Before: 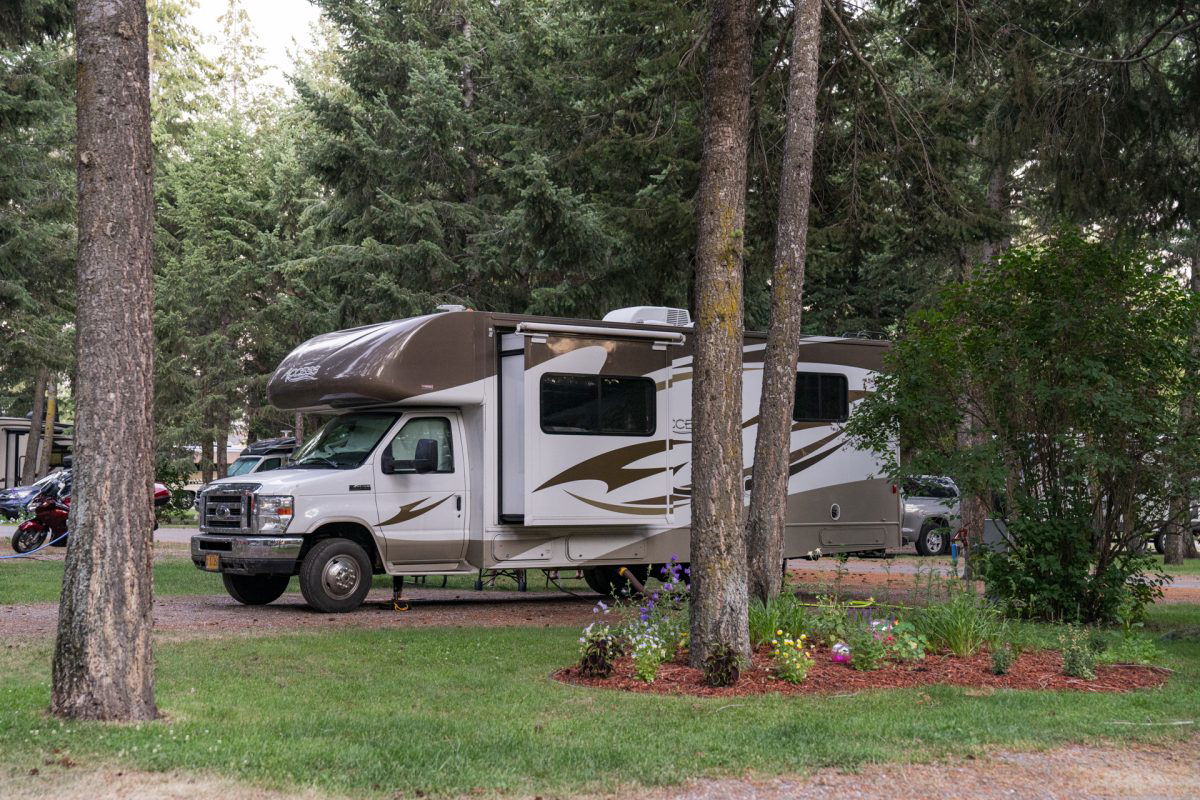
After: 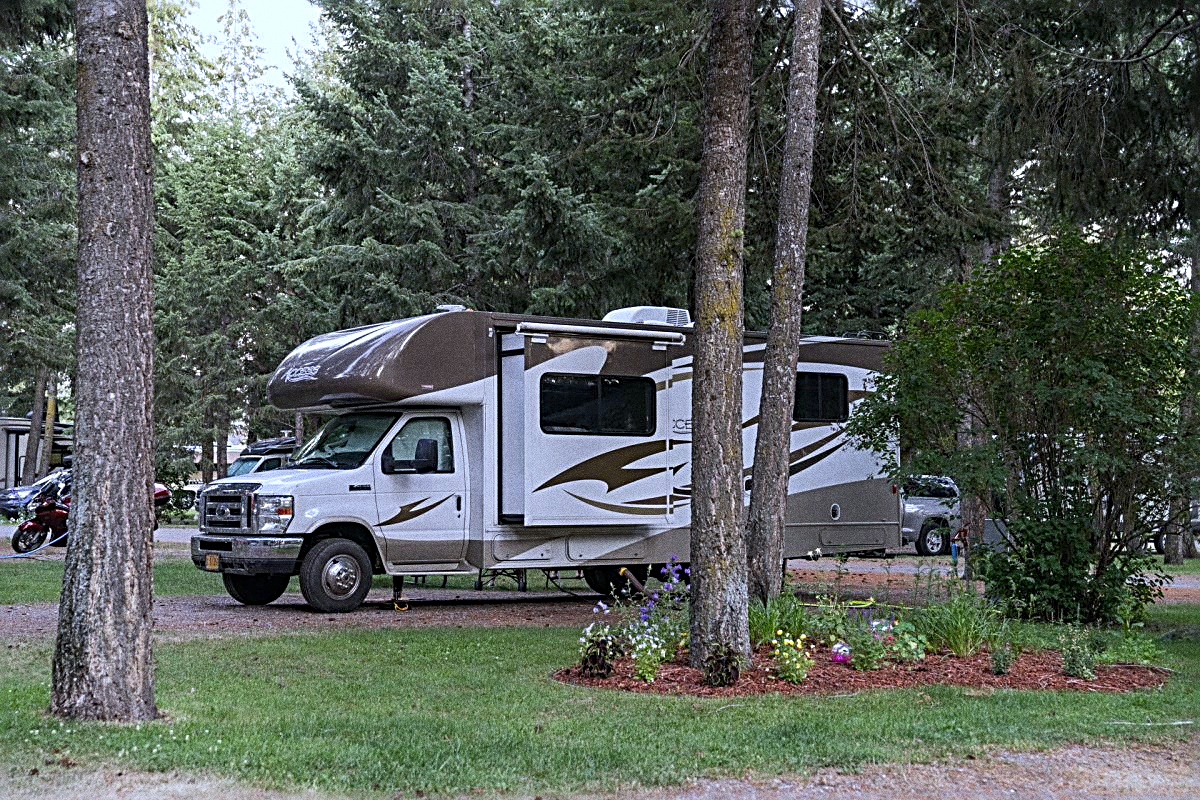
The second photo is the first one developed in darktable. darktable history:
sharpen: radius 3.025, amount 0.757
grain: coarseness 0.09 ISO, strength 40%
white balance: red 0.926, green 1.003, blue 1.133
